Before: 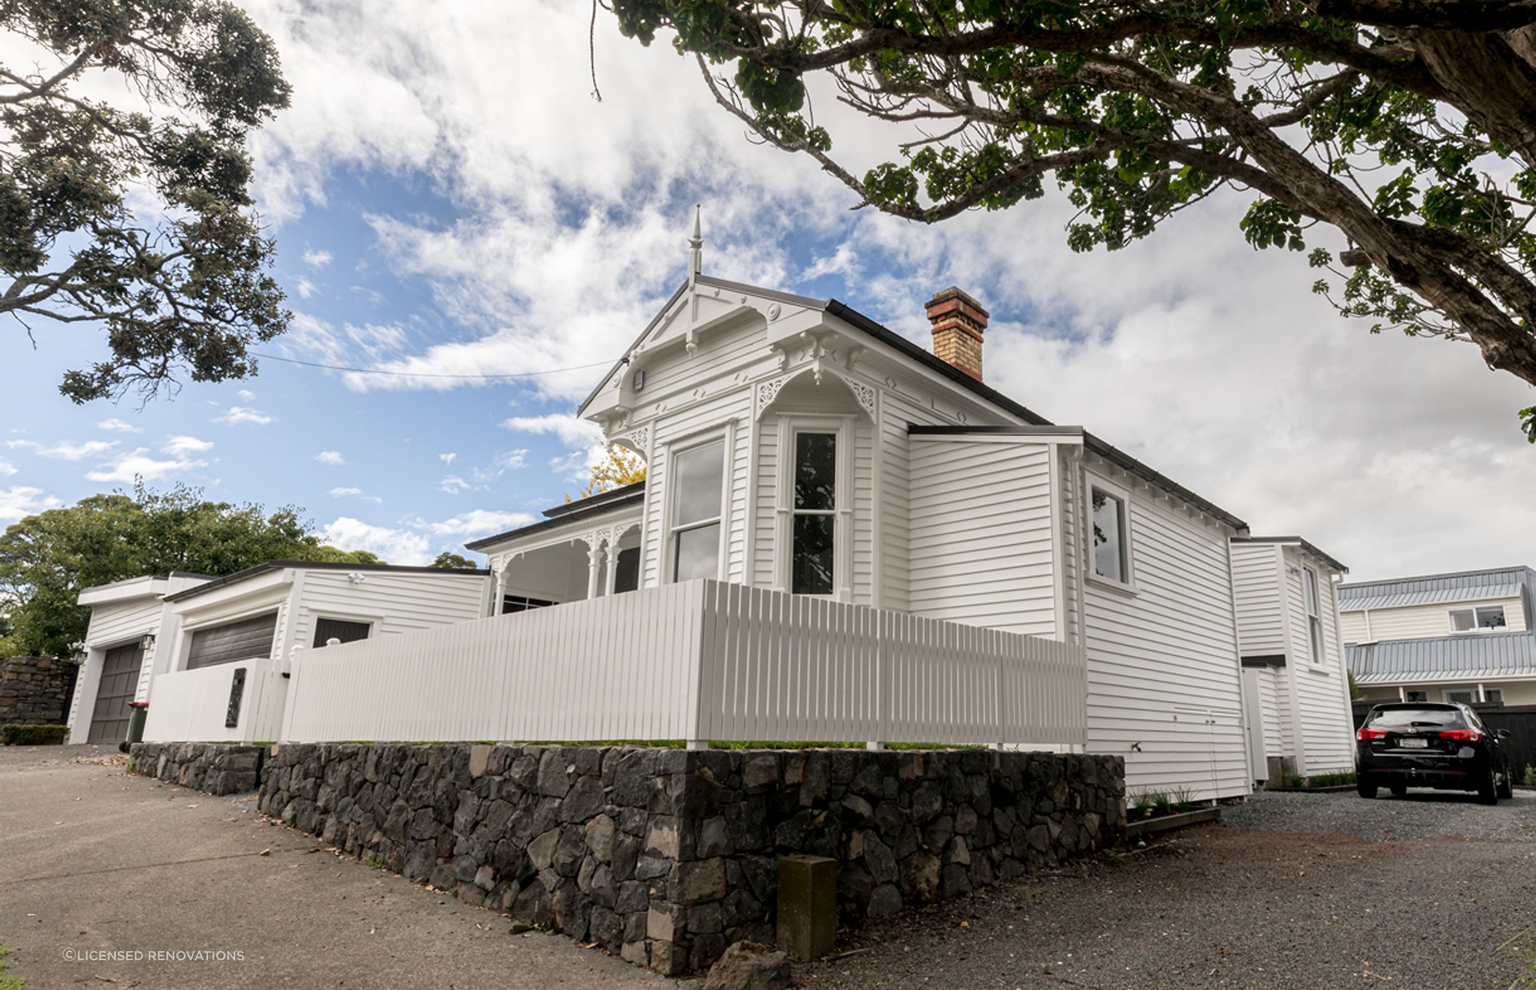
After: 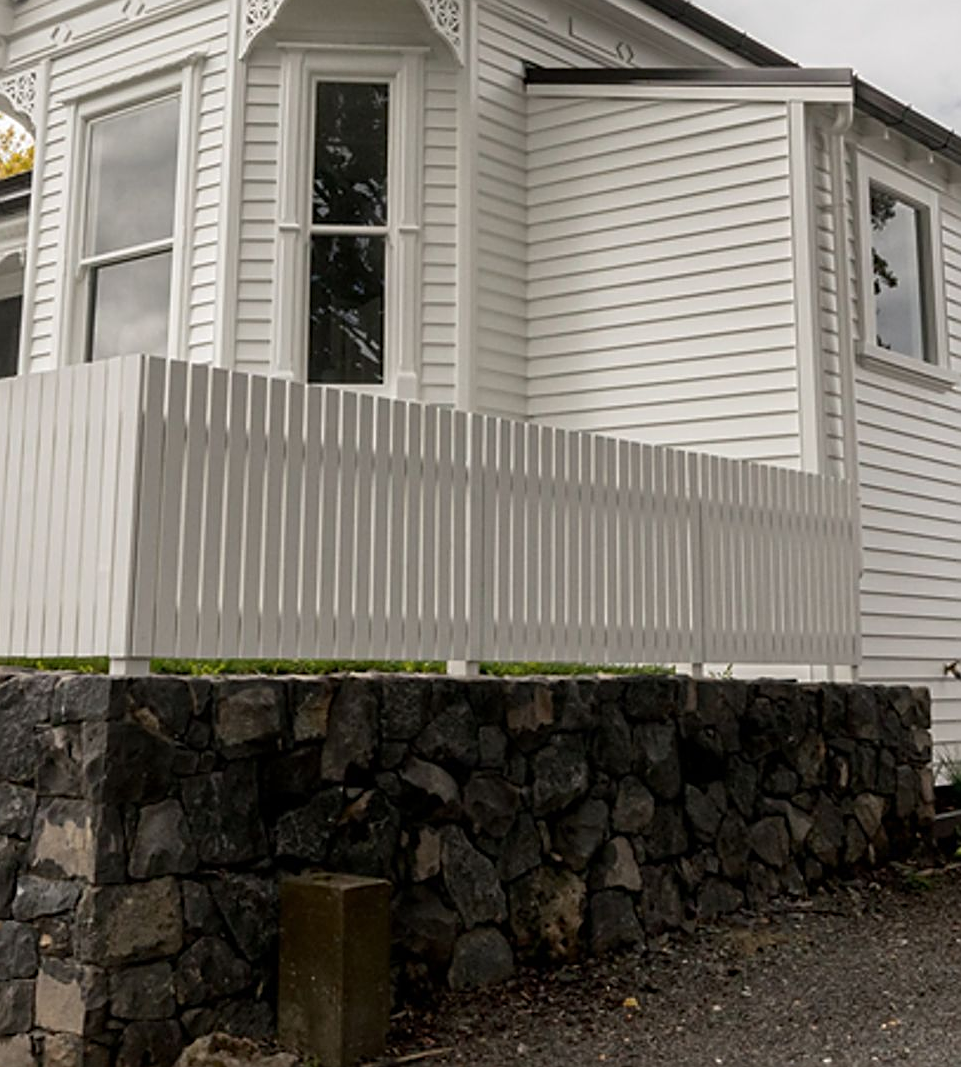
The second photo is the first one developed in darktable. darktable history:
crop: left 40.931%, top 39.343%, right 25.691%, bottom 3.136%
sharpen: on, module defaults
